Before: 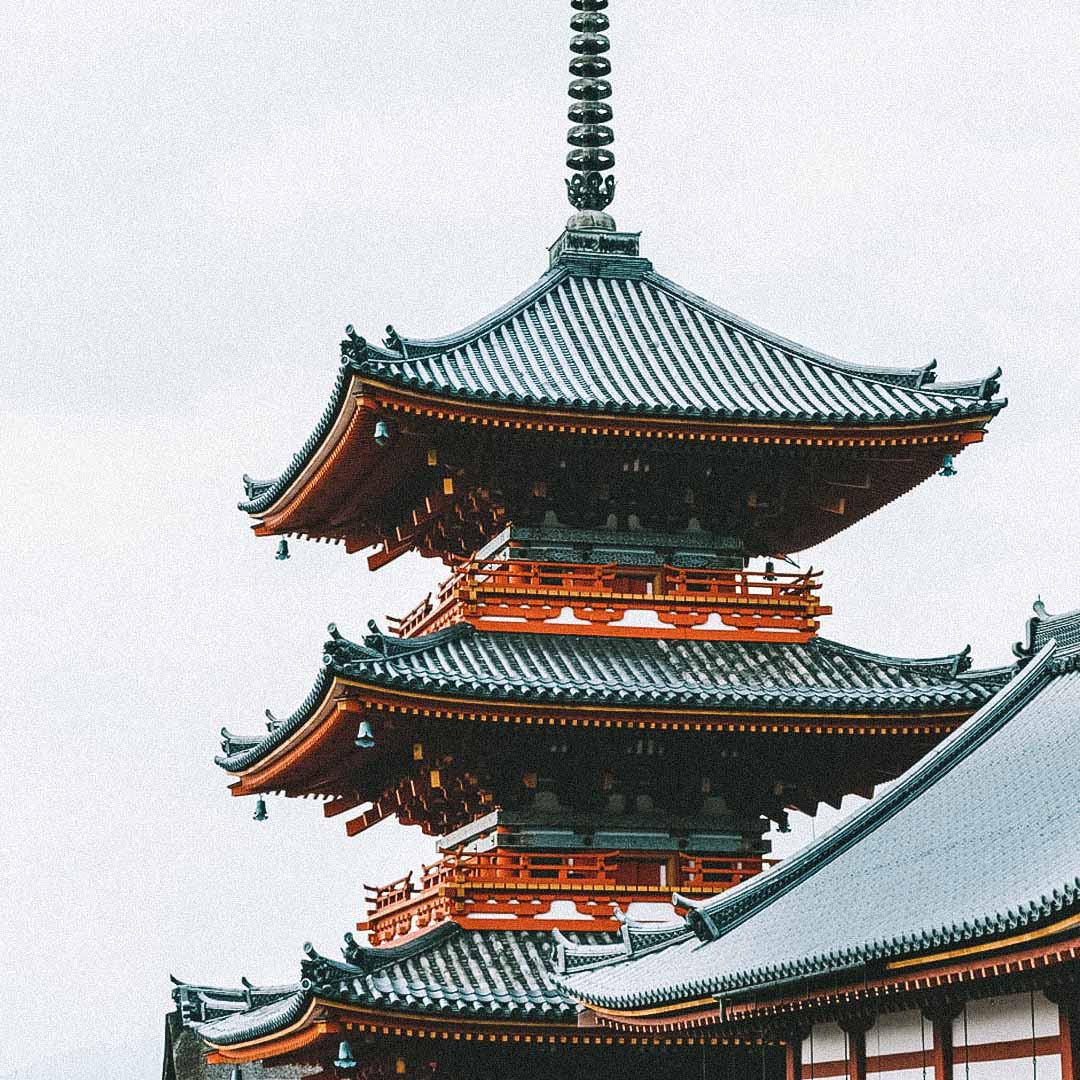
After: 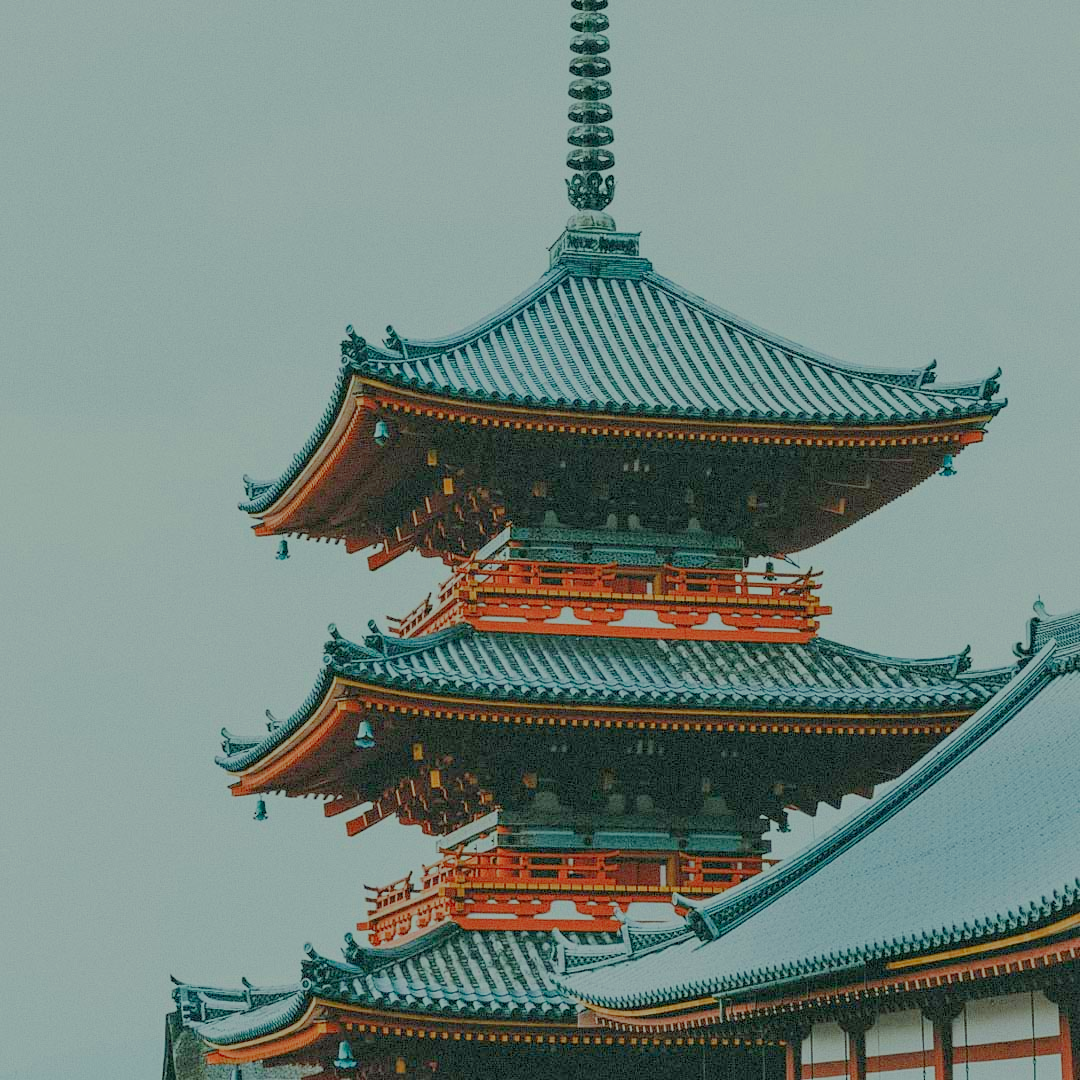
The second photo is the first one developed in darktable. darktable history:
color correction: highlights a* -7.41, highlights b* 1.46, shadows a* -3.87, saturation 1.4
filmic rgb: black relative exposure -7.96 EV, white relative exposure 8.05 EV, target black luminance 0%, hardness 2.46, latitude 76.29%, contrast 0.546, shadows ↔ highlights balance 0.009%
